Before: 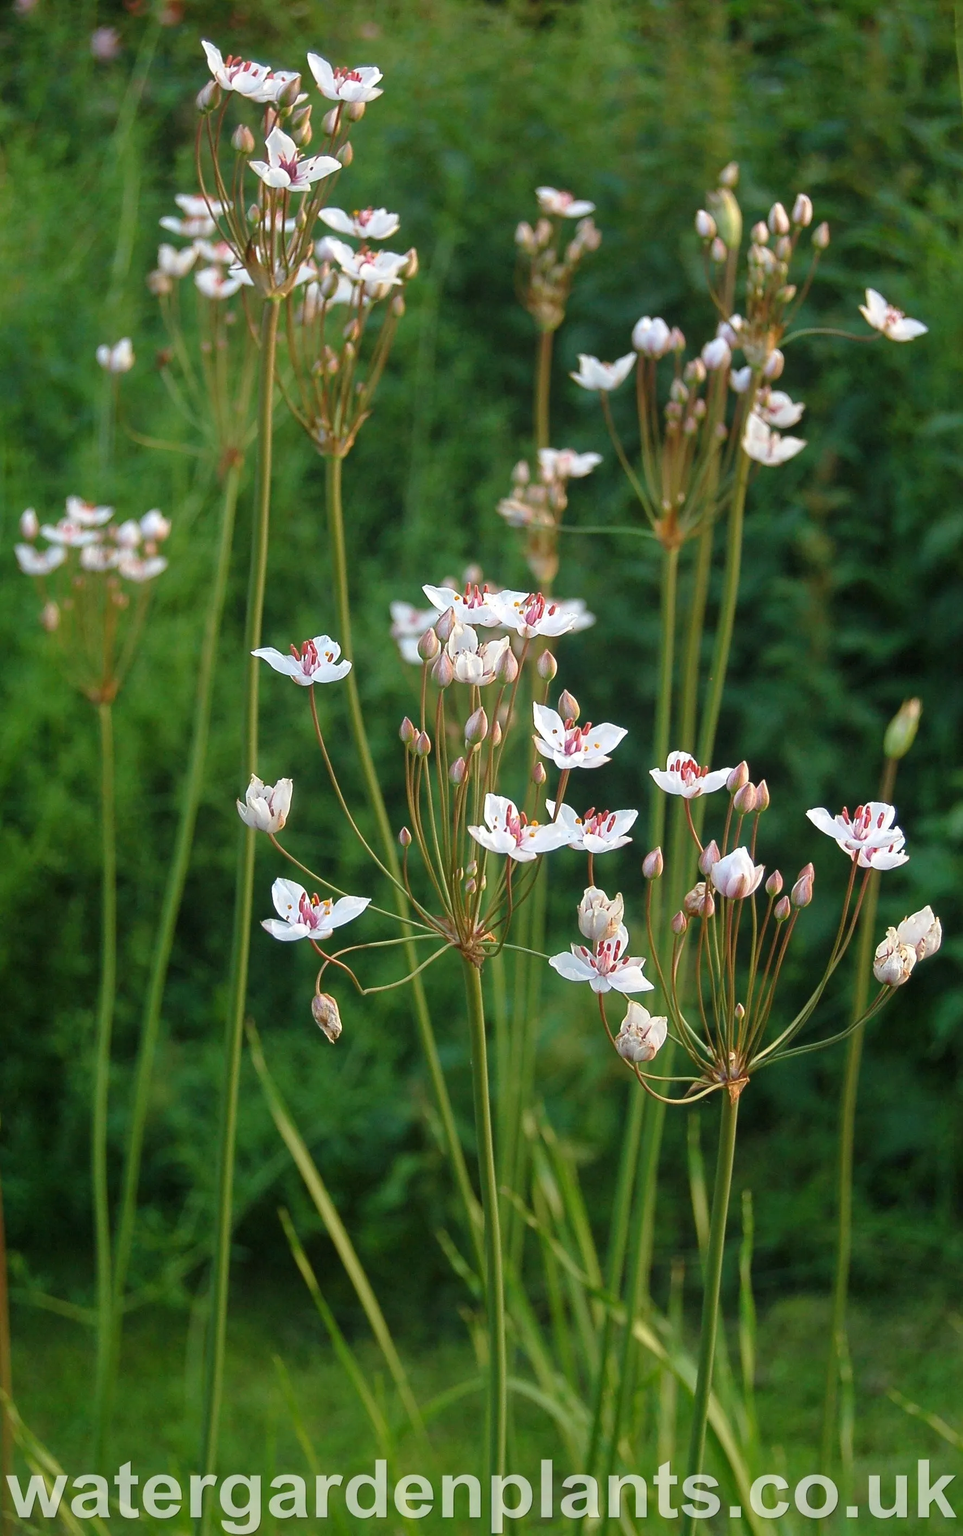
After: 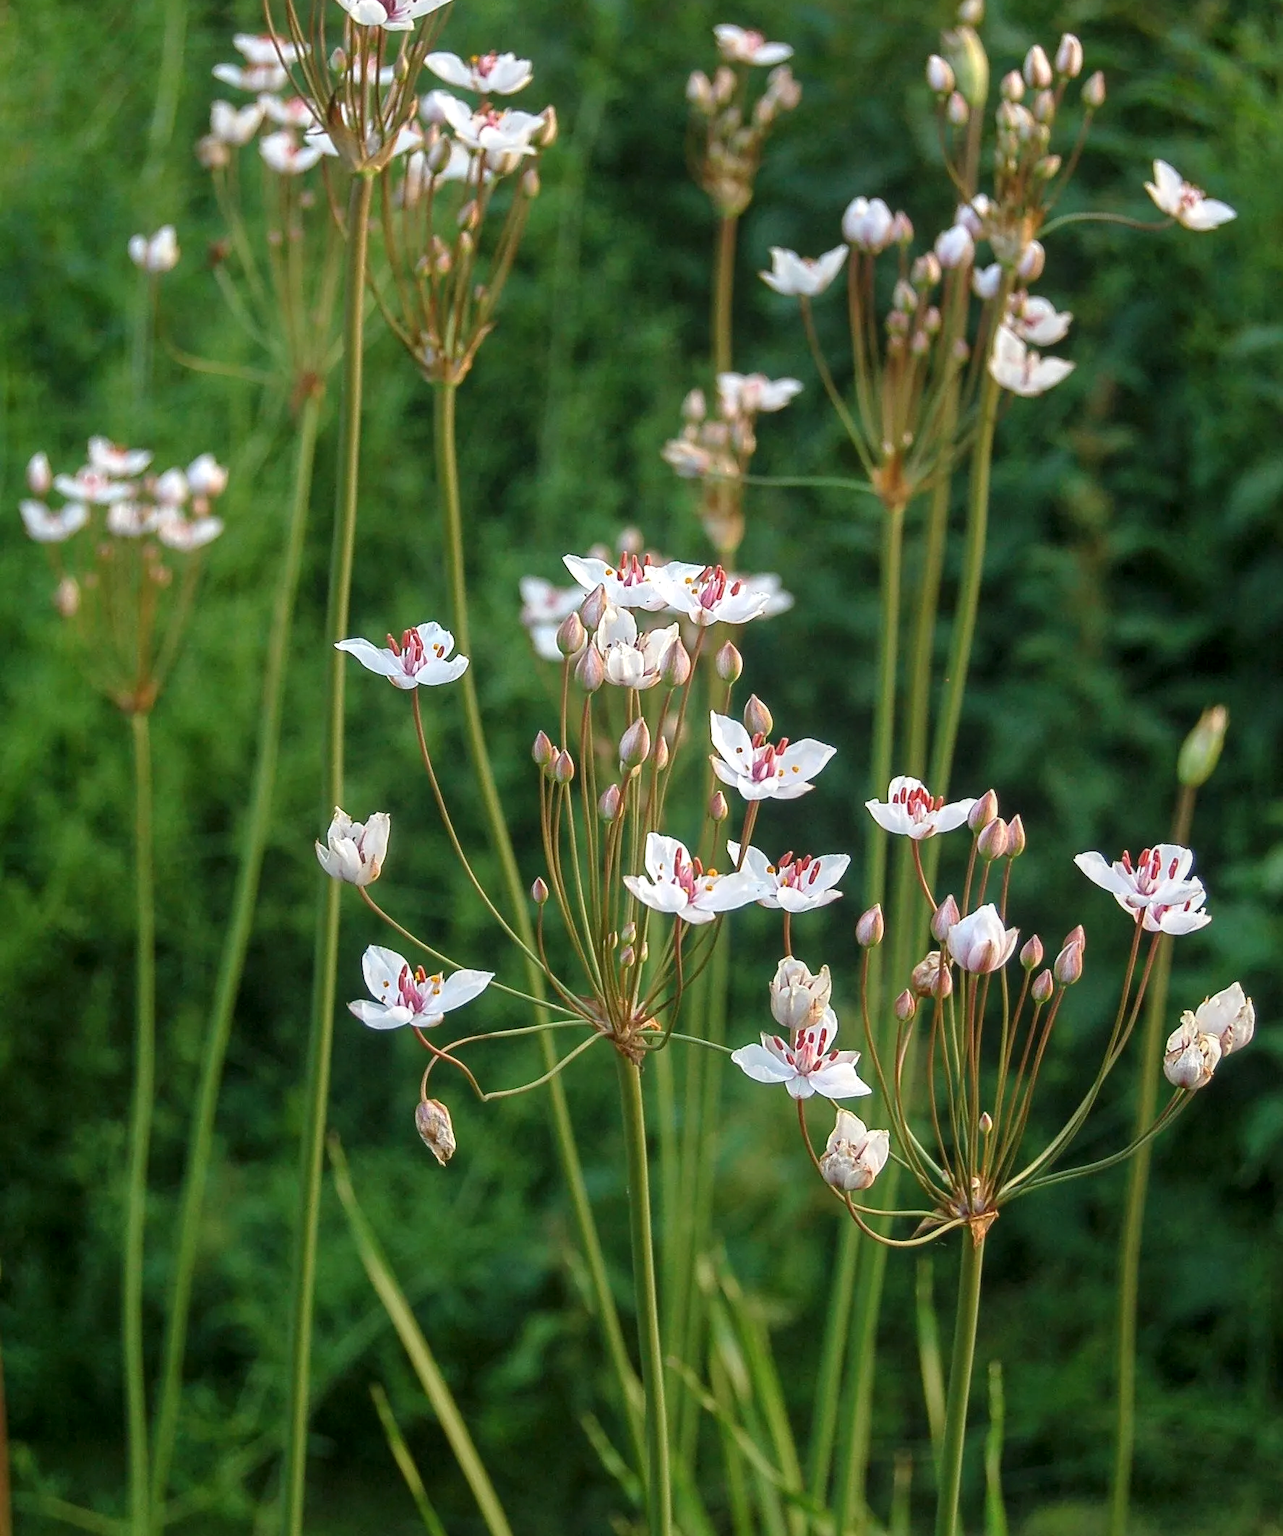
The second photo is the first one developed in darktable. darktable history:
local contrast: on, module defaults
crop: top 11.012%, bottom 13.951%
